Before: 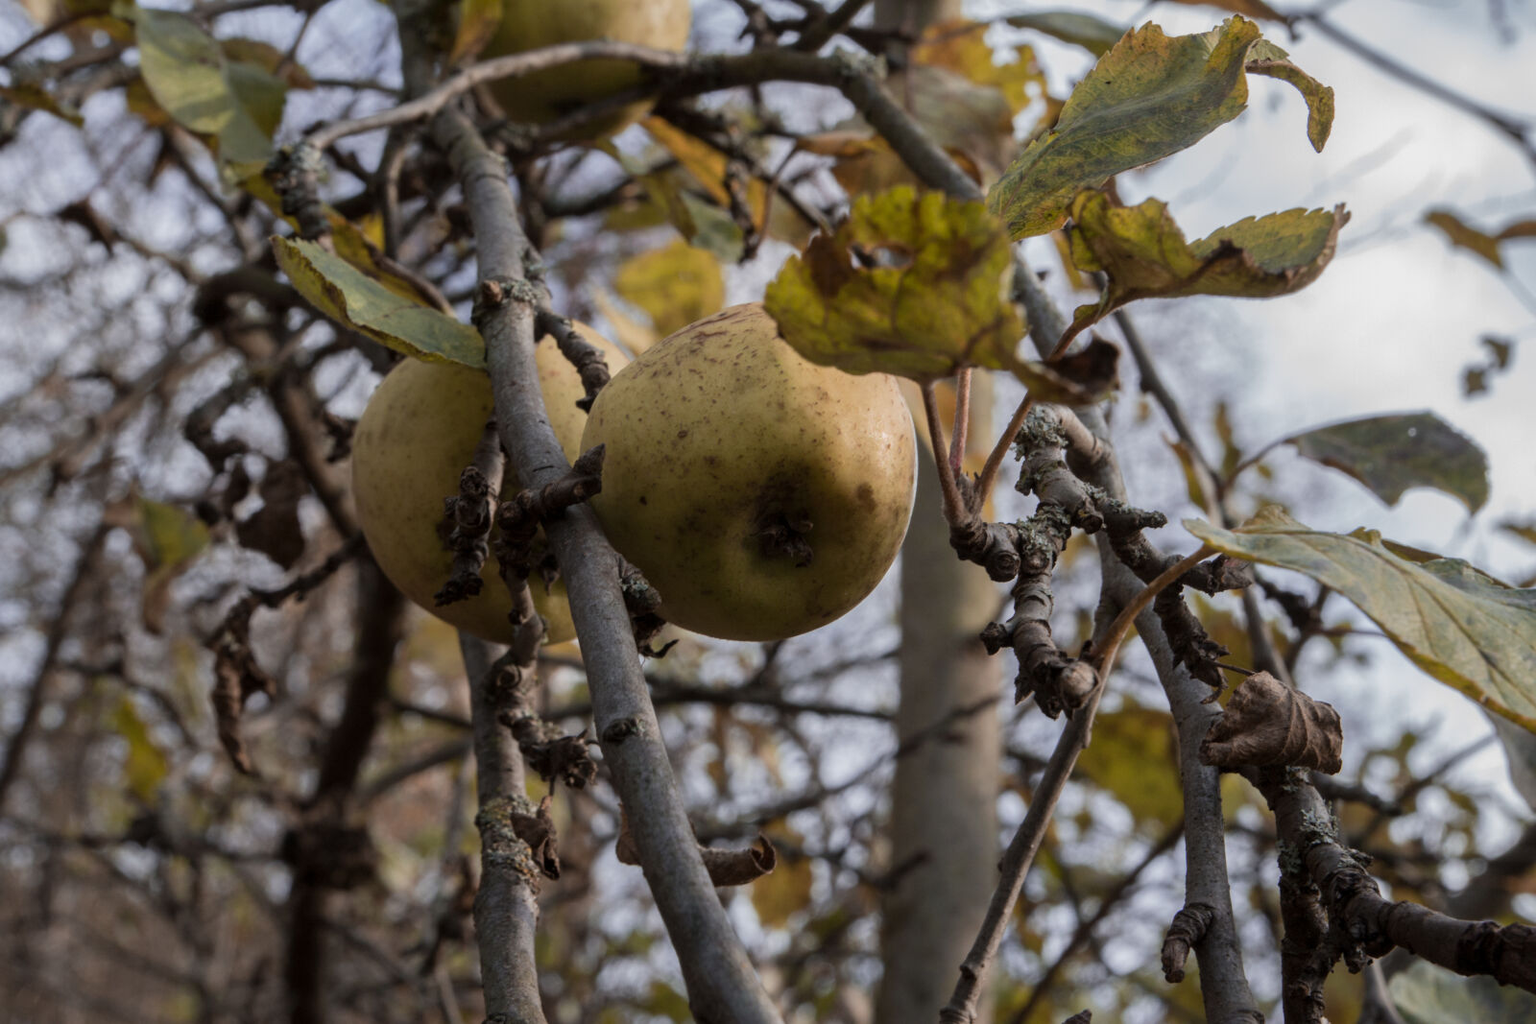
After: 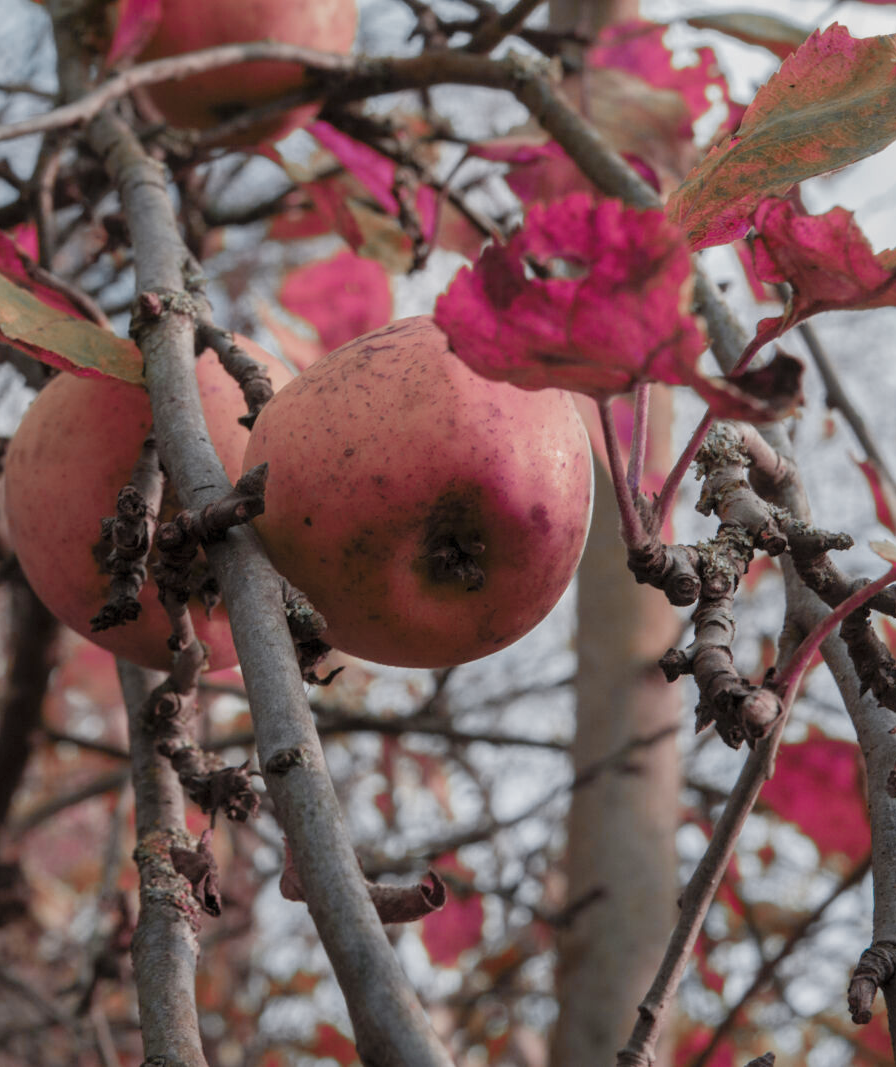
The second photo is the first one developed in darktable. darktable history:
contrast brightness saturation: brightness 0.148
color balance rgb: power › hue 207.54°, linear chroma grading › shadows -1.598%, linear chroma grading › highlights -13.871%, linear chroma grading › global chroma -9.652%, linear chroma grading › mid-tones -10.224%, perceptual saturation grading › global saturation 0.007%, perceptual saturation grading › highlights -9.159%, perceptual saturation grading › mid-tones 18.302%, perceptual saturation grading › shadows 29.086%
crop and rotate: left 22.687%, right 21.279%
color zones: curves: ch0 [(0.826, 0.353)]; ch1 [(0.242, 0.647) (0.889, 0.342)]; ch2 [(0.246, 0.089) (0.969, 0.068)]
